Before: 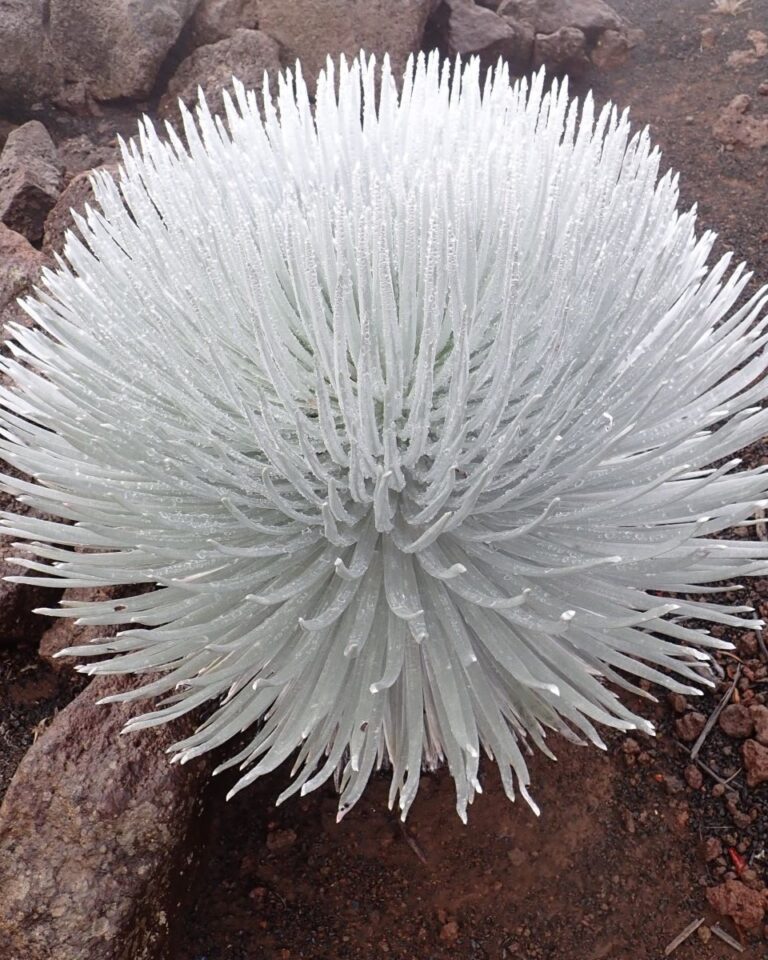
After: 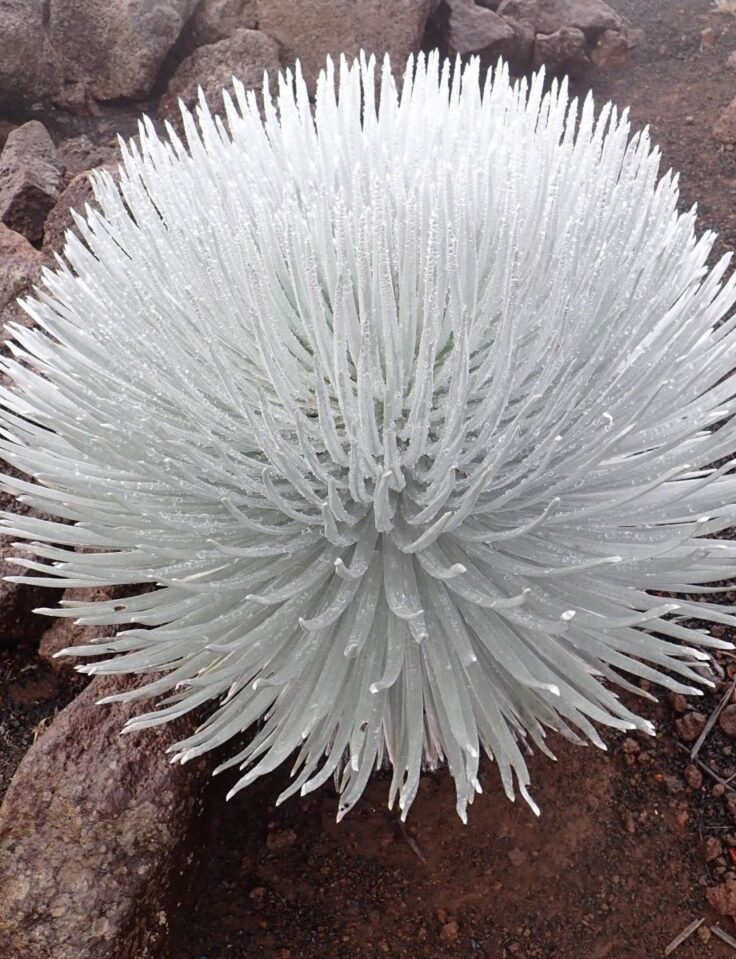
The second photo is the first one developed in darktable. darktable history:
crop: right 4.126%, bottom 0.031%
contrast brightness saturation: contrast 0.05
